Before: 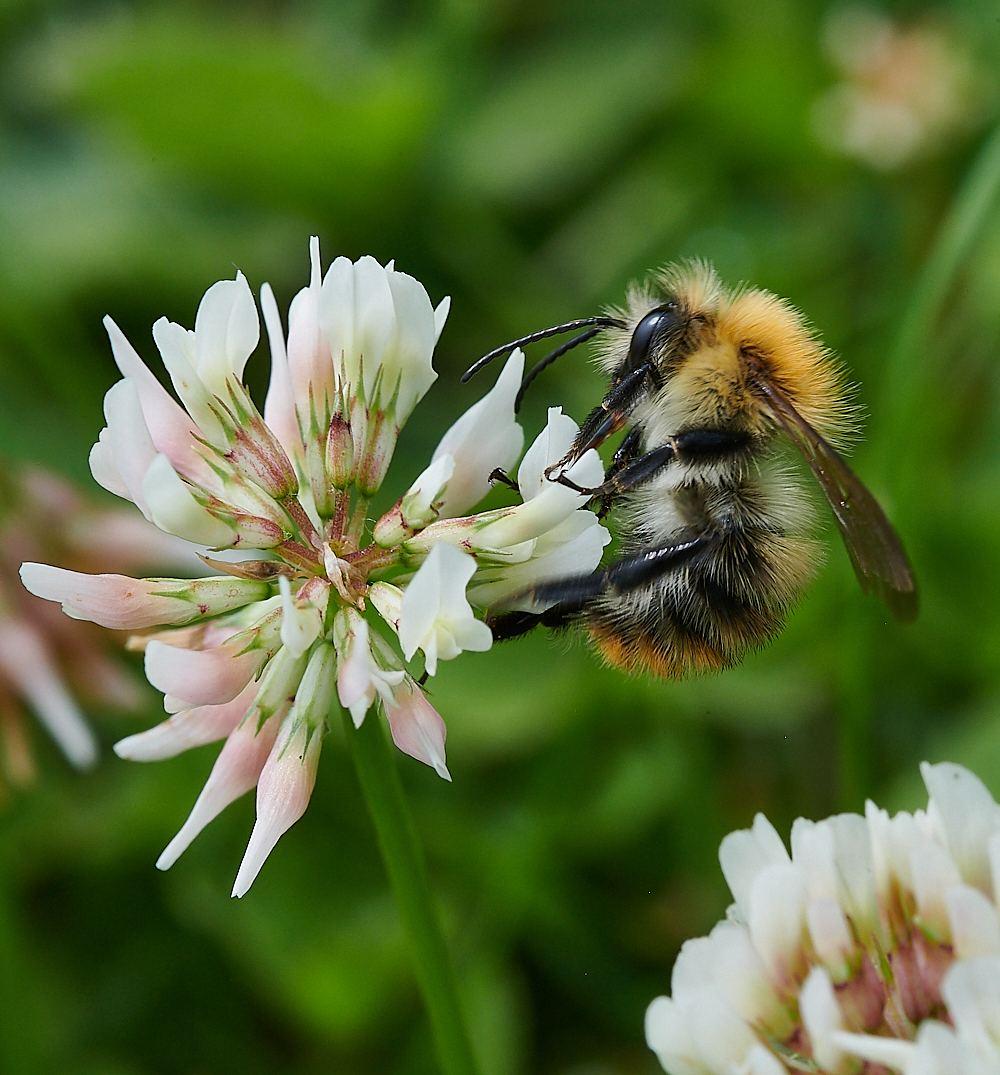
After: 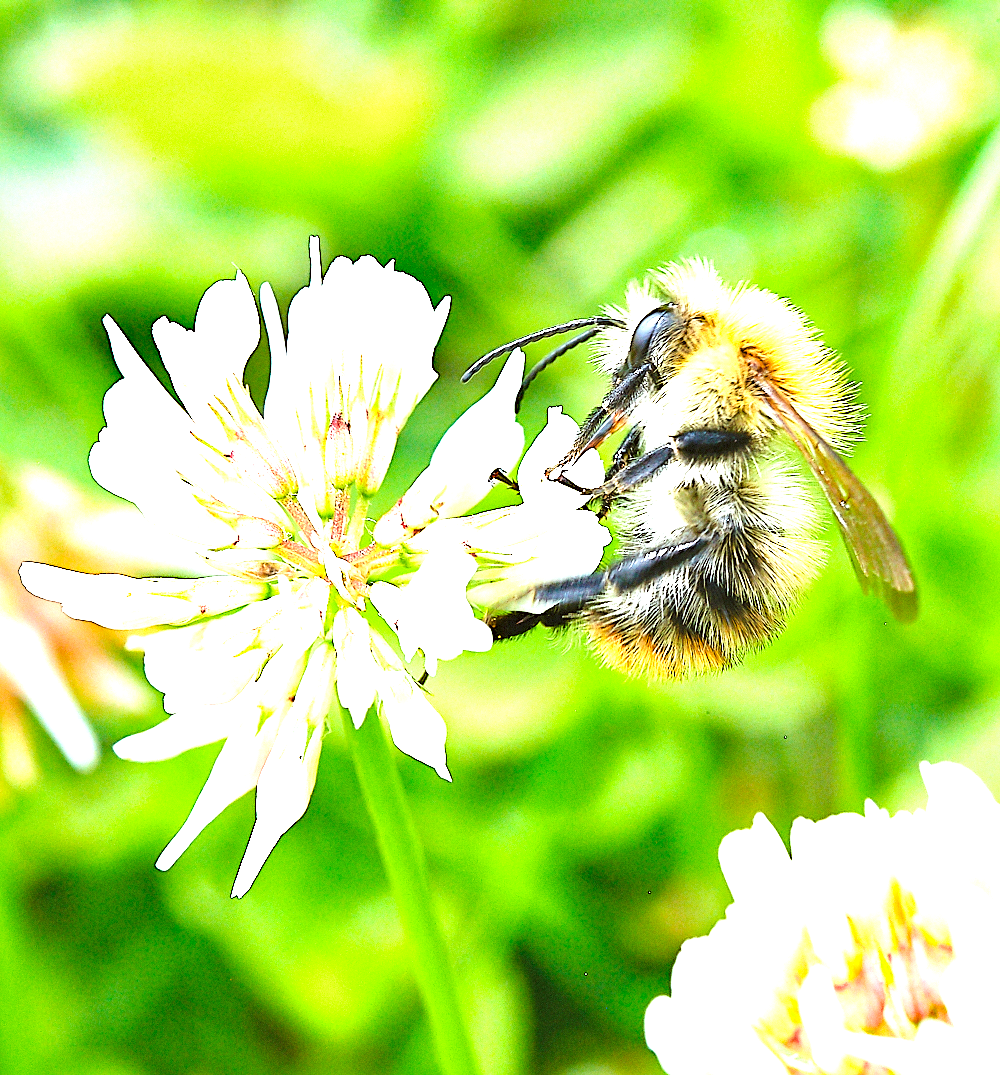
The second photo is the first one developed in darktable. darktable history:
exposure: black level correction 0, exposure 1.472 EV, compensate highlight preservation false
base curve: curves: ch0 [(0, 0) (0.018, 0.026) (0.143, 0.37) (0.33, 0.731) (0.458, 0.853) (0.735, 0.965) (0.905, 0.986) (1, 1)], preserve colors none
sharpen: amount 0.201
levels: levels [0, 0.435, 0.917]
contrast brightness saturation: contrast 0.047, brightness 0.059, saturation 0.01
color correction: highlights a* -2.85, highlights b* -2.55, shadows a* 2.09, shadows b* 2.7
haze removal: compatibility mode true, adaptive false
